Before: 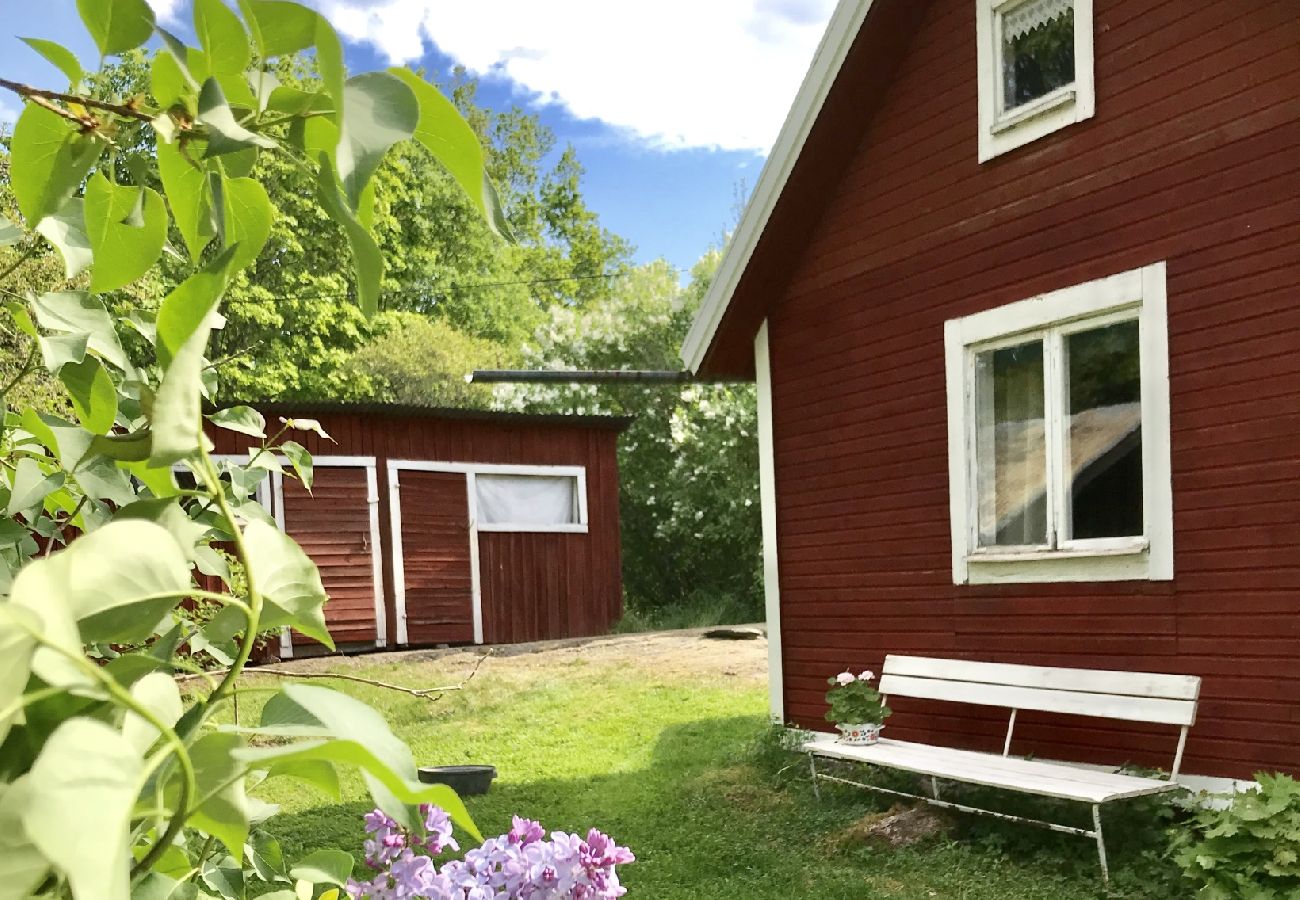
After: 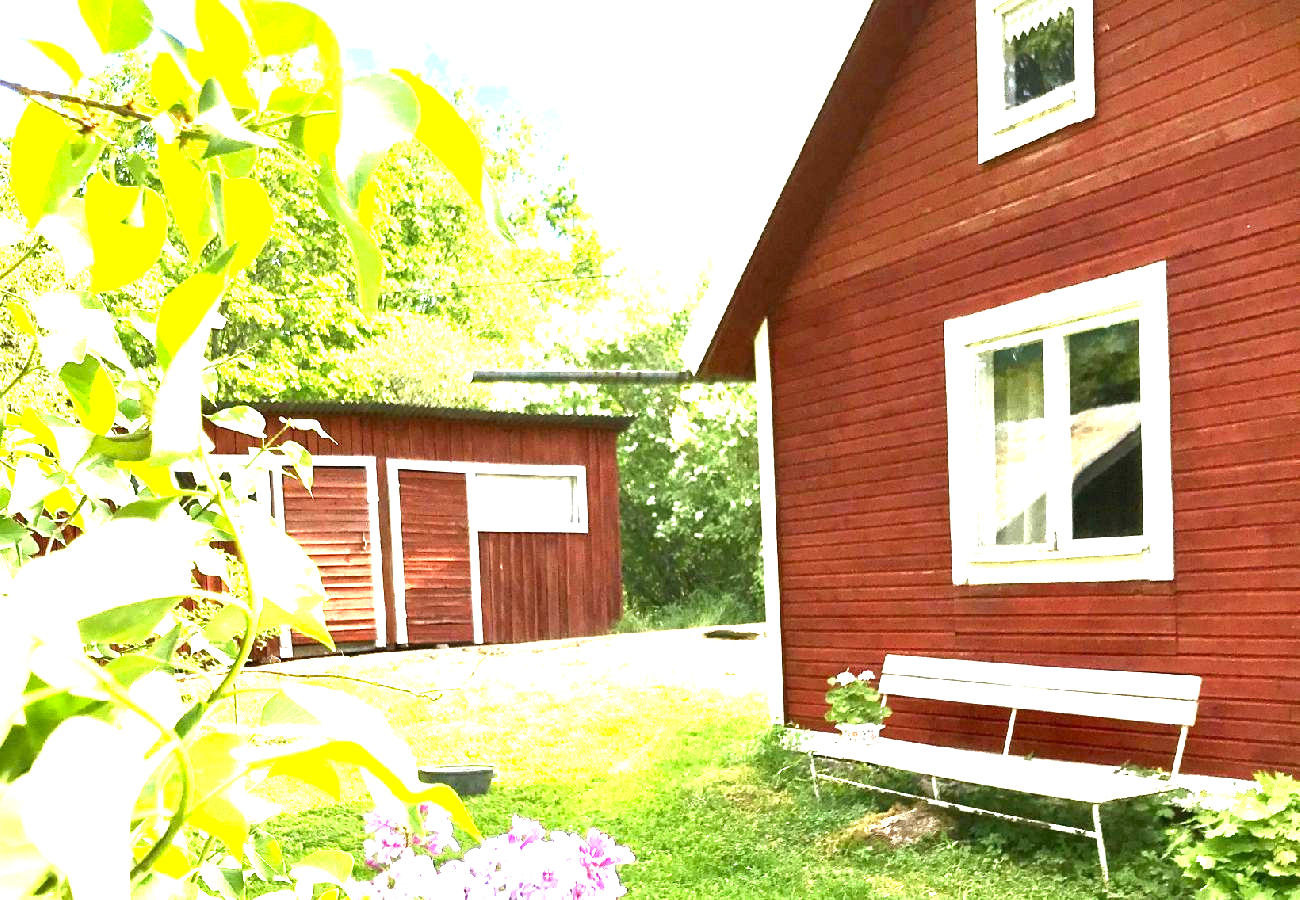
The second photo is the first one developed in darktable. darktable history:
exposure: exposure 2.207 EV, compensate highlight preservation false
color balance: contrast 8.5%, output saturation 105%
local contrast: mode bilateral grid, contrast 20, coarseness 50, detail 120%, midtone range 0.2
